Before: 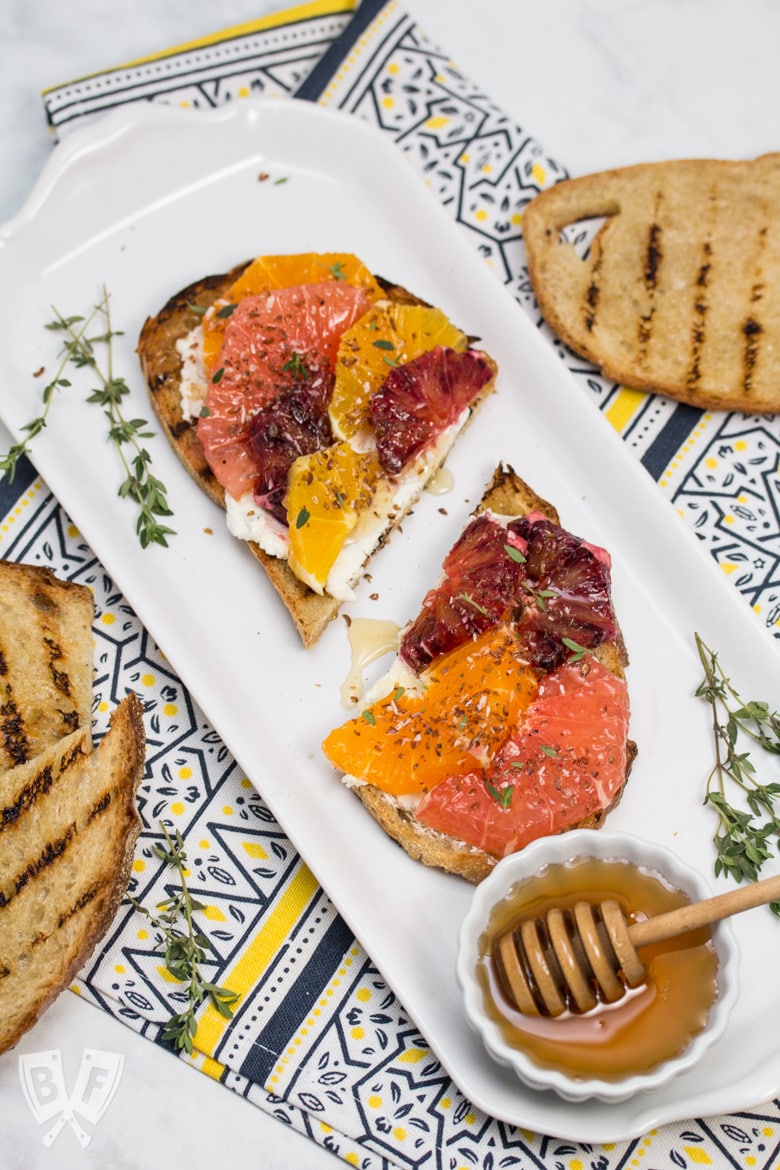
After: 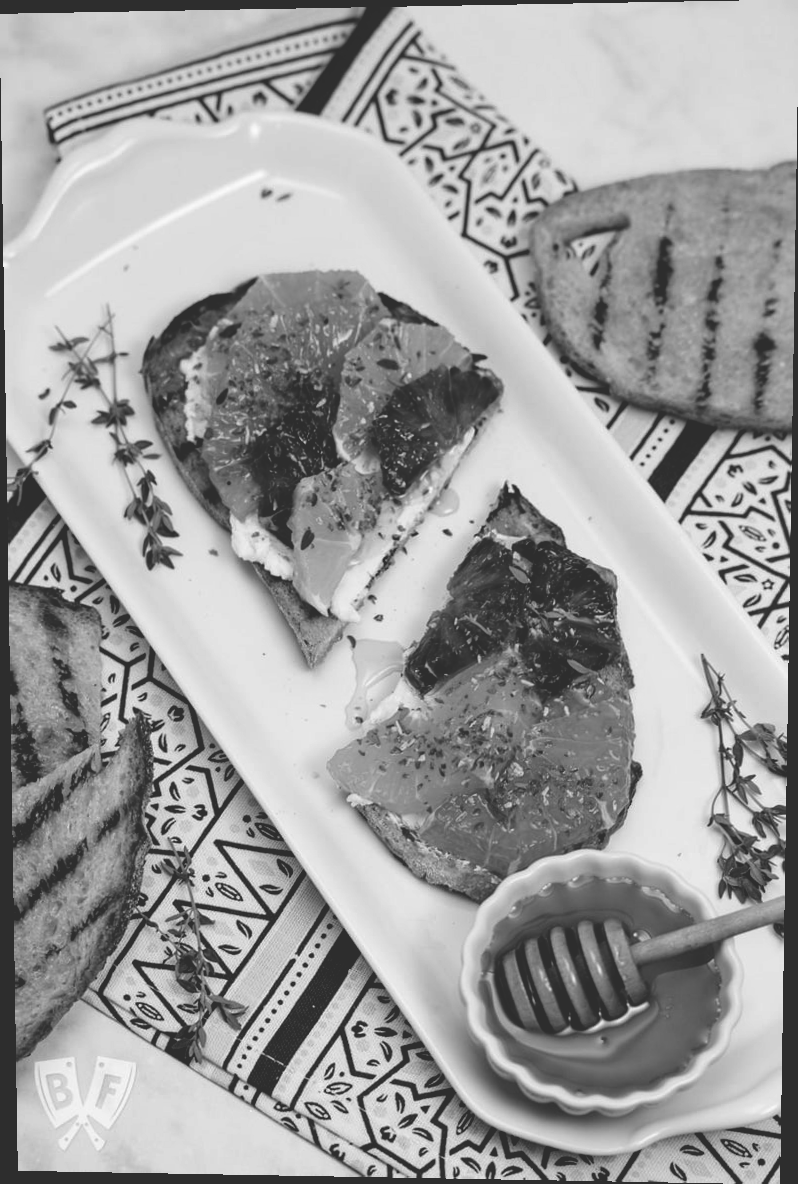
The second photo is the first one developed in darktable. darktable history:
rotate and perspective: lens shift (vertical) 0.048, lens shift (horizontal) -0.024, automatic cropping off
monochrome: on, module defaults
rgb curve: curves: ch0 [(0, 0.186) (0.314, 0.284) (0.775, 0.708) (1, 1)], compensate middle gray true, preserve colors none
exposure: black level correction 0.047, exposure 0.013 EV, compensate highlight preservation false
color balance rgb: perceptual saturation grading › global saturation 10%, global vibrance 10%
